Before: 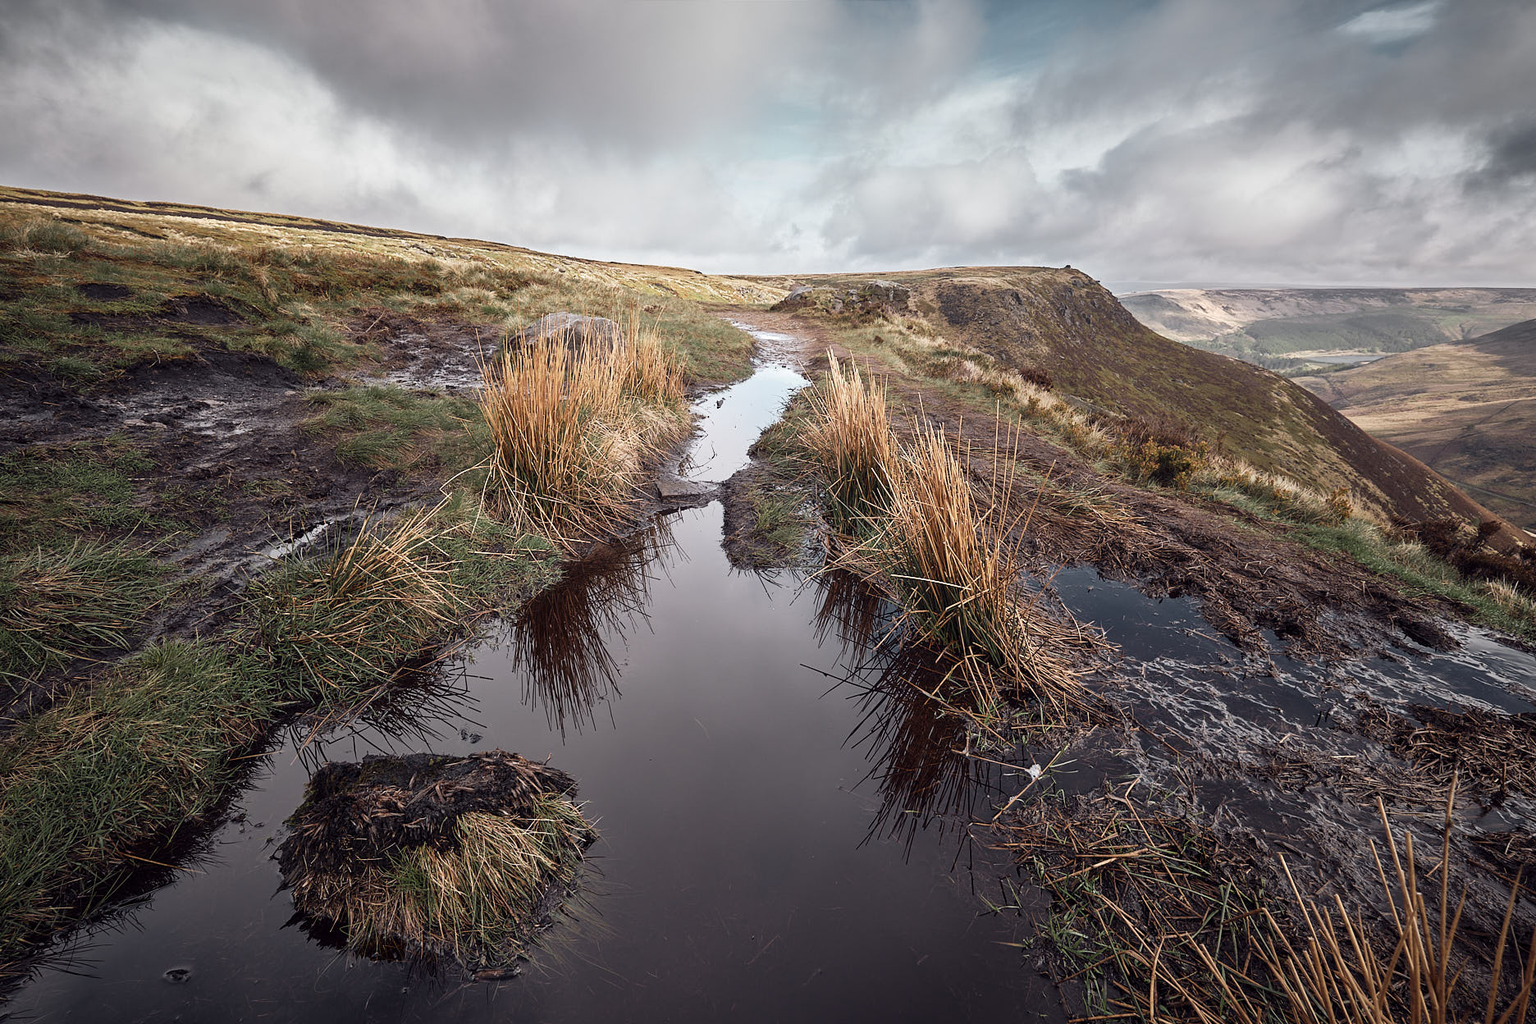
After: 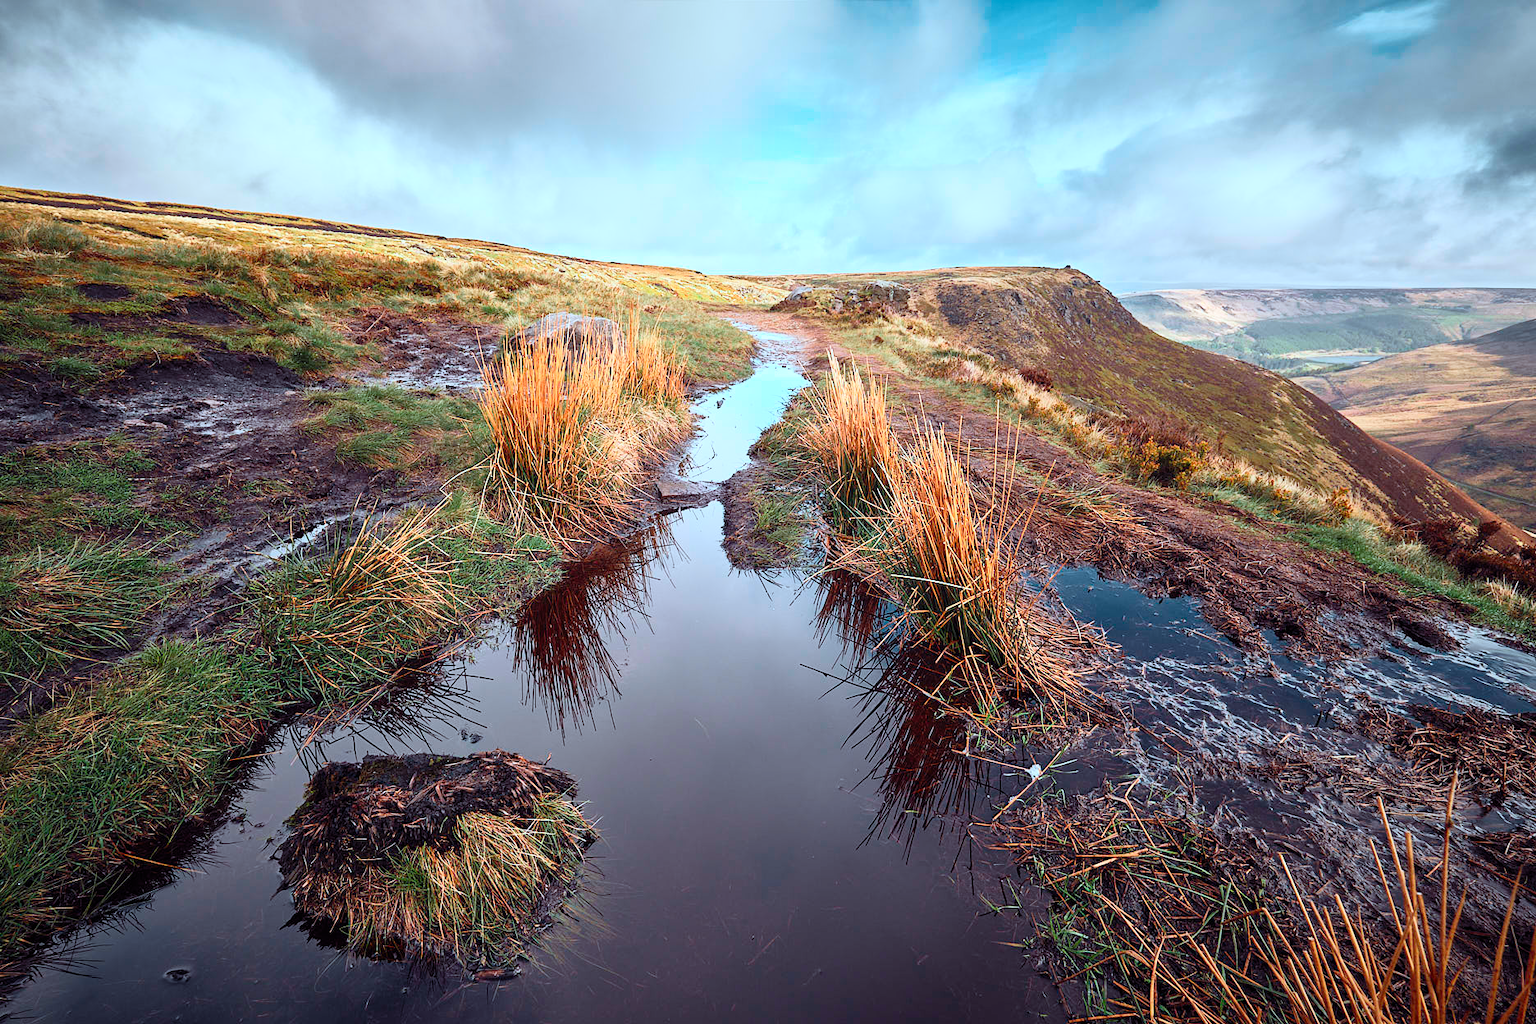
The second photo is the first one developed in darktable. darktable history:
color correction: highlights a* -11.5, highlights b* -15.14
contrast brightness saturation: contrast 0.2, brightness 0.195, saturation 0.79
tone equalizer: on, module defaults
